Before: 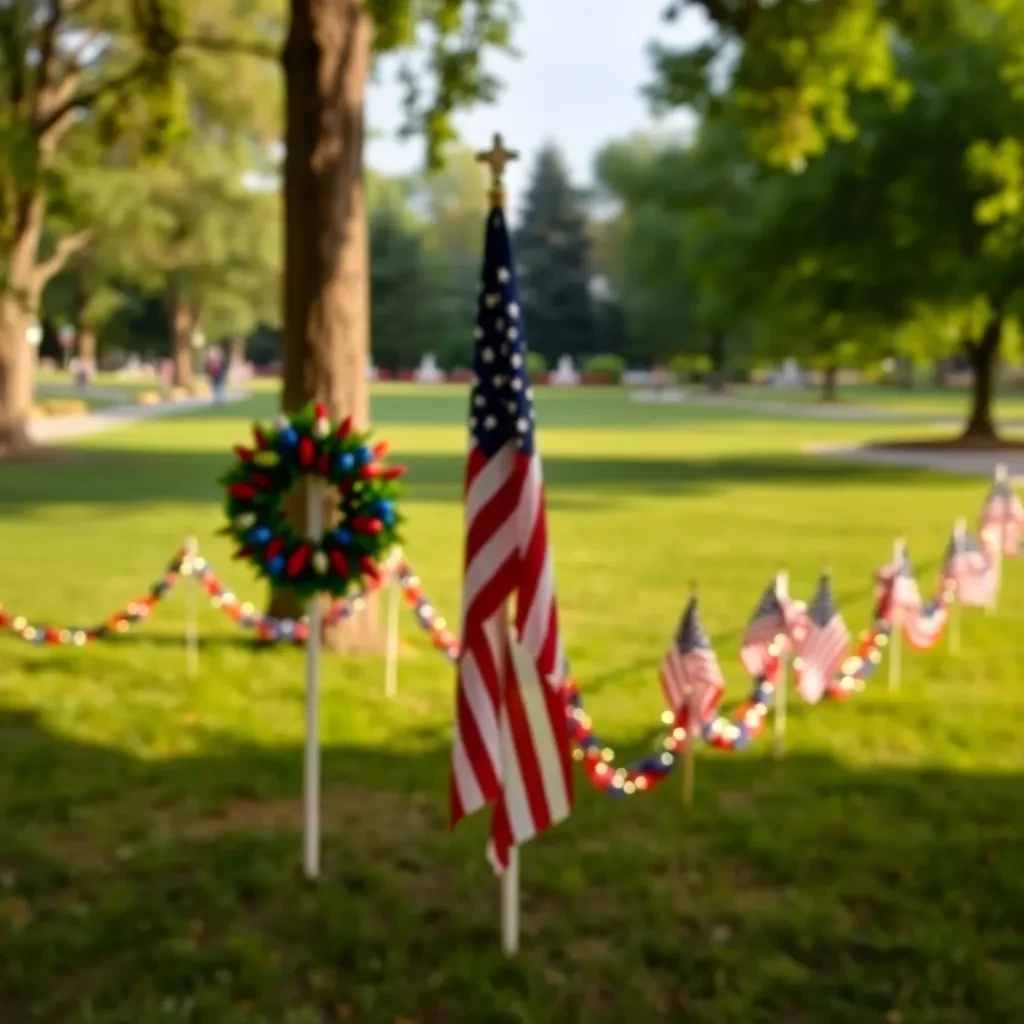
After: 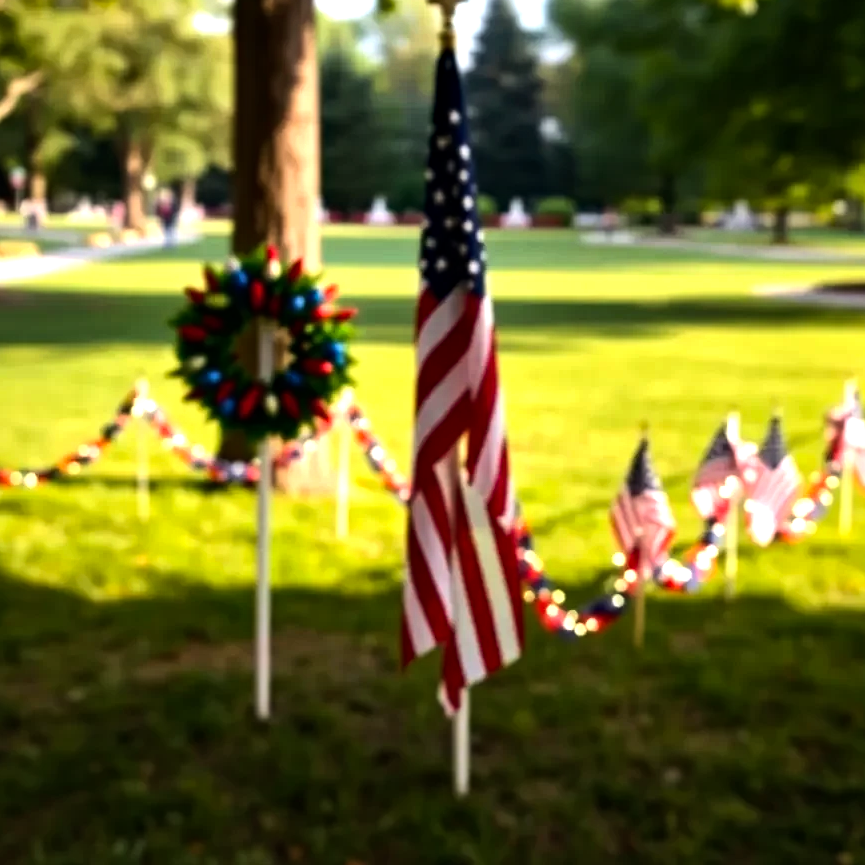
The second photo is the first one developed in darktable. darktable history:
crop and rotate: left 4.842%, top 15.51%, right 10.668%
haze removal: compatibility mode true, adaptive false
tone equalizer: -8 EV -1.08 EV, -7 EV -1.01 EV, -6 EV -0.867 EV, -5 EV -0.578 EV, -3 EV 0.578 EV, -2 EV 0.867 EV, -1 EV 1.01 EV, +0 EV 1.08 EV, edges refinement/feathering 500, mask exposure compensation -1.57 EV, preserve details no
